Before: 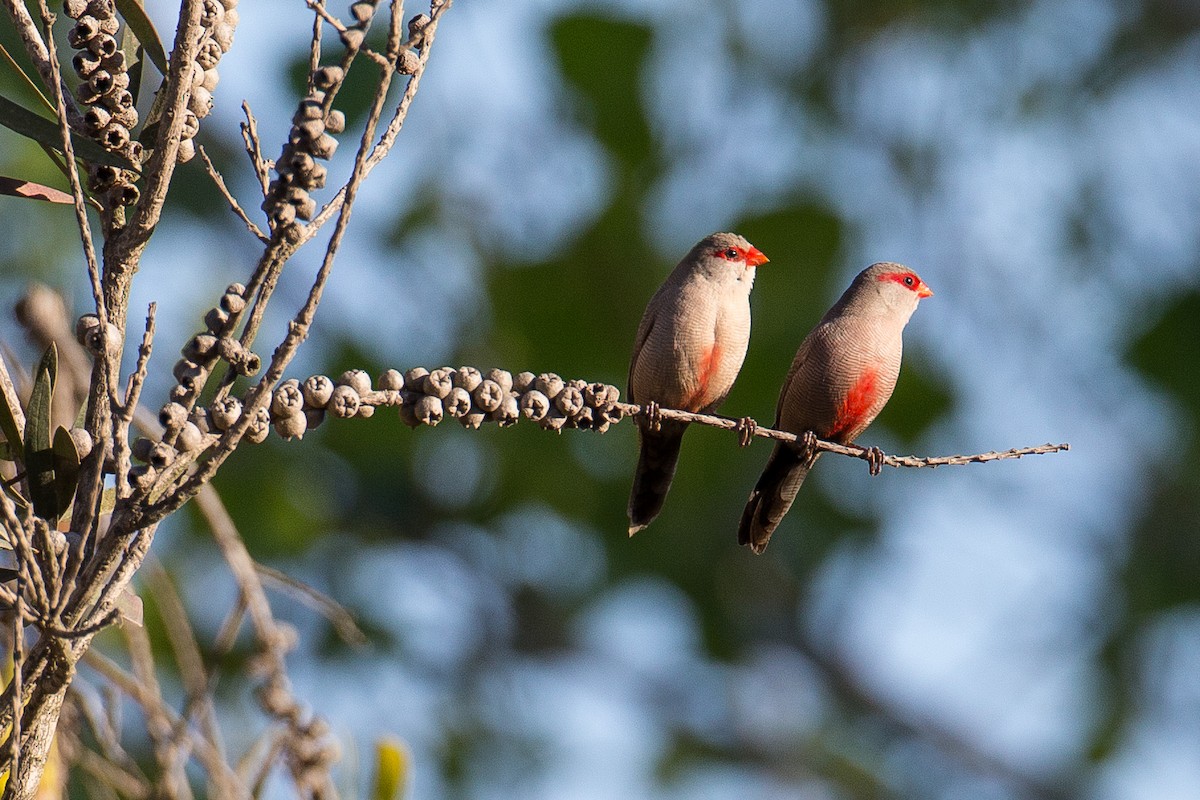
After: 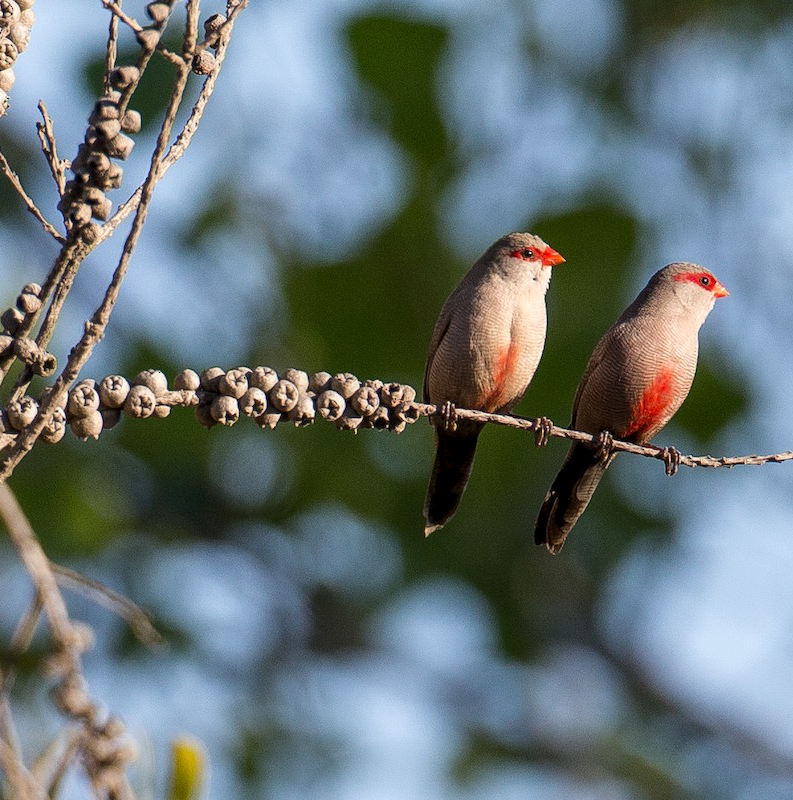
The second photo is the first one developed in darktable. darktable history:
crop: left 17.012%, right 16.838%
local contrast: highlights 100%, shadows 101%, detail 119%, midtone range 0.2
